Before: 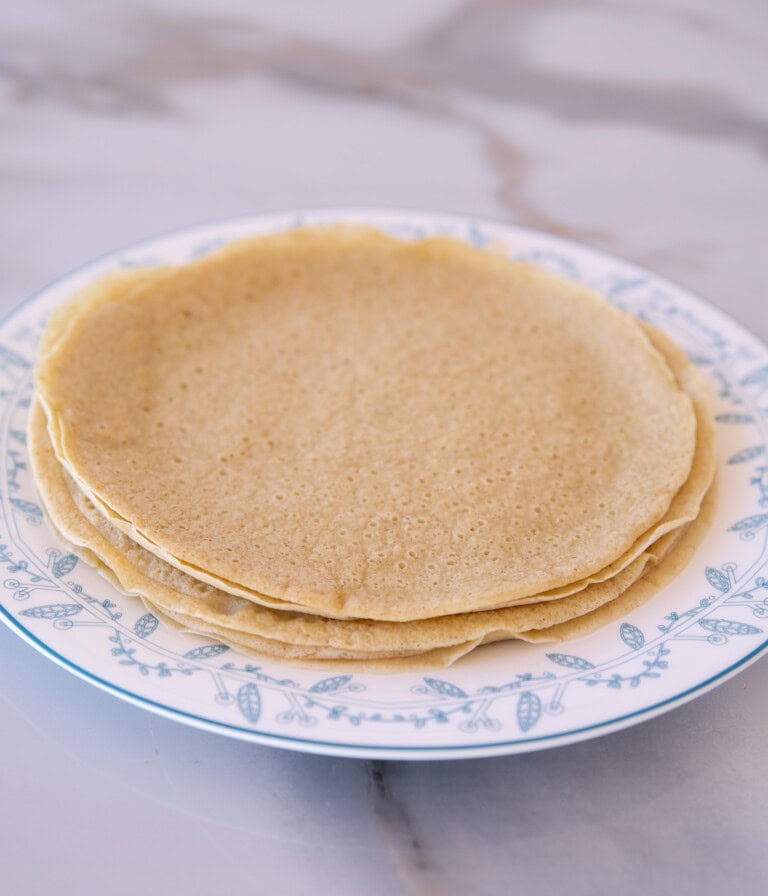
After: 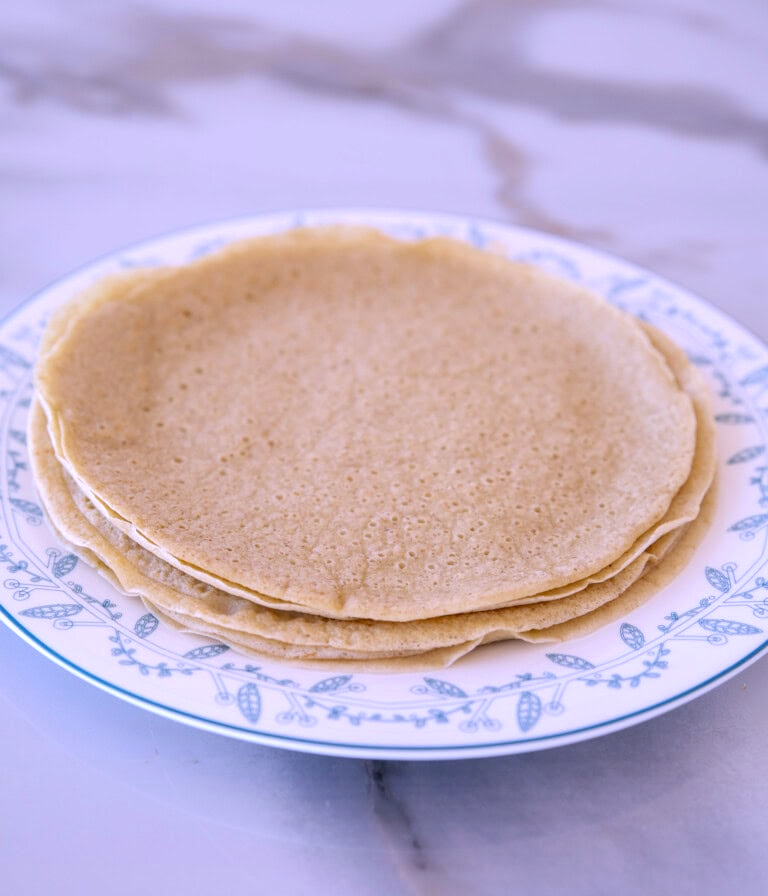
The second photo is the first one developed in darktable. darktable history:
local contrast: on, module defaults
color calibration: output R [1.063, -0.012, -0.003, 0], output B [-0.079, 0.047, 1, 0], illuminant custom, x 0.389, y 0.387, temperature 3838.64 K
